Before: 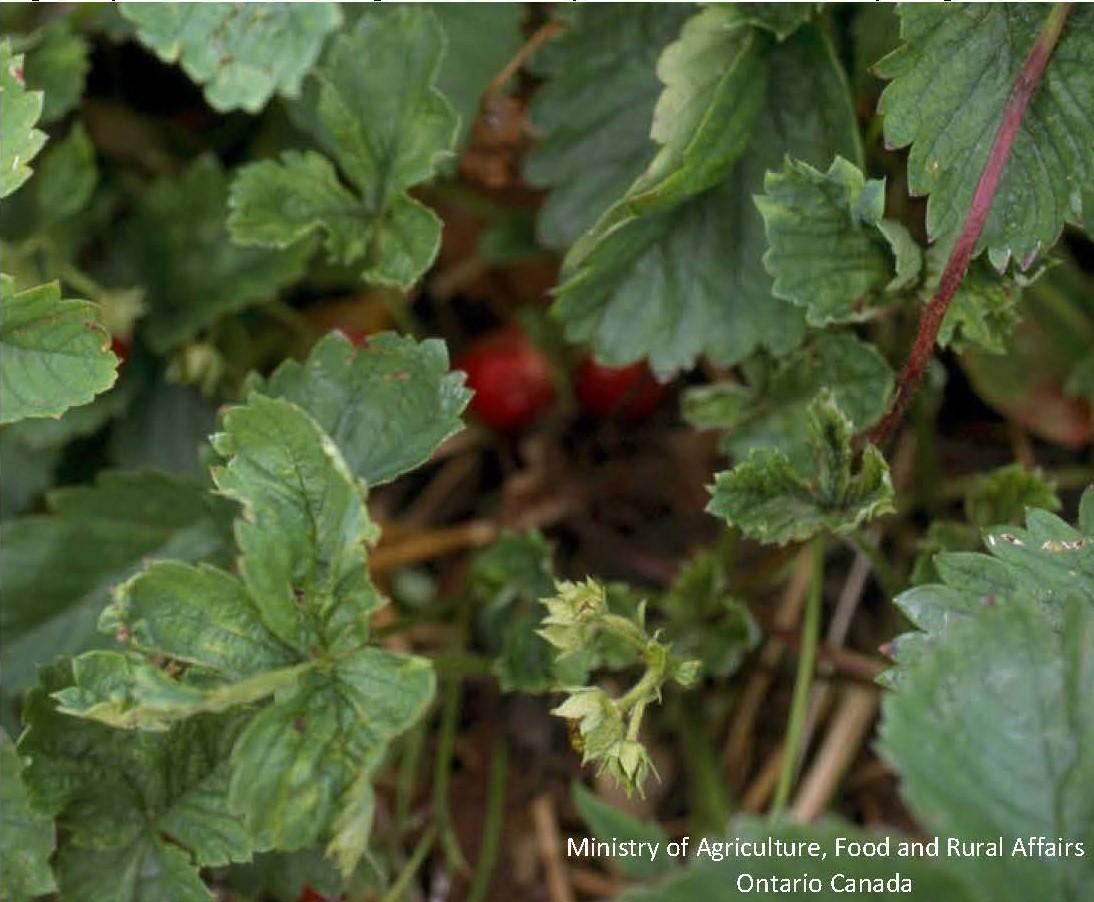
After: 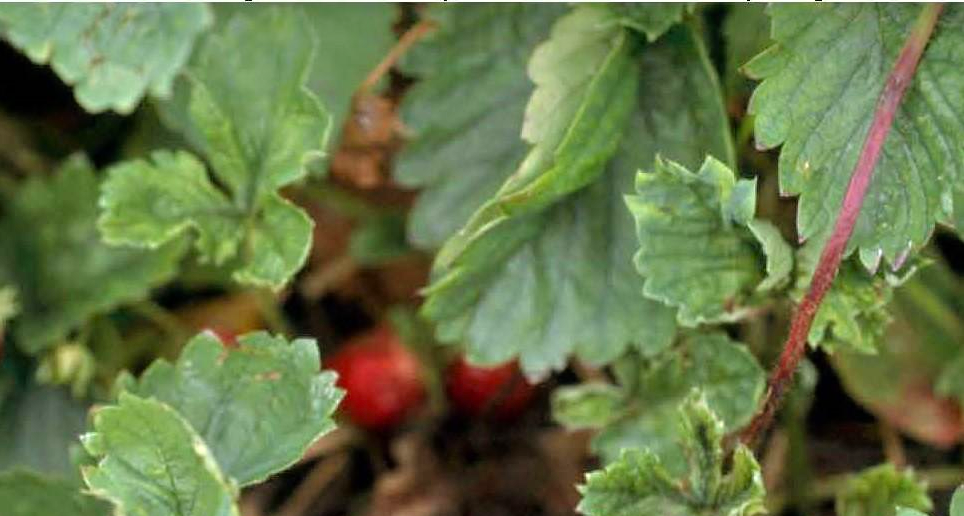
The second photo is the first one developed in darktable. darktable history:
tone equalizer: -7 EV 0.15 EV, -6 EV 0.6 EV, -5 EV 1.15 EV, -4 EV 1.33 EV, -3 EV 1.15 EV, -2 EV 0.6 EV, -1 EV 0.15 EV, mask exposure compensation -0.5 EV
crop and rotate: left 11.812%, bottom 42.776%
